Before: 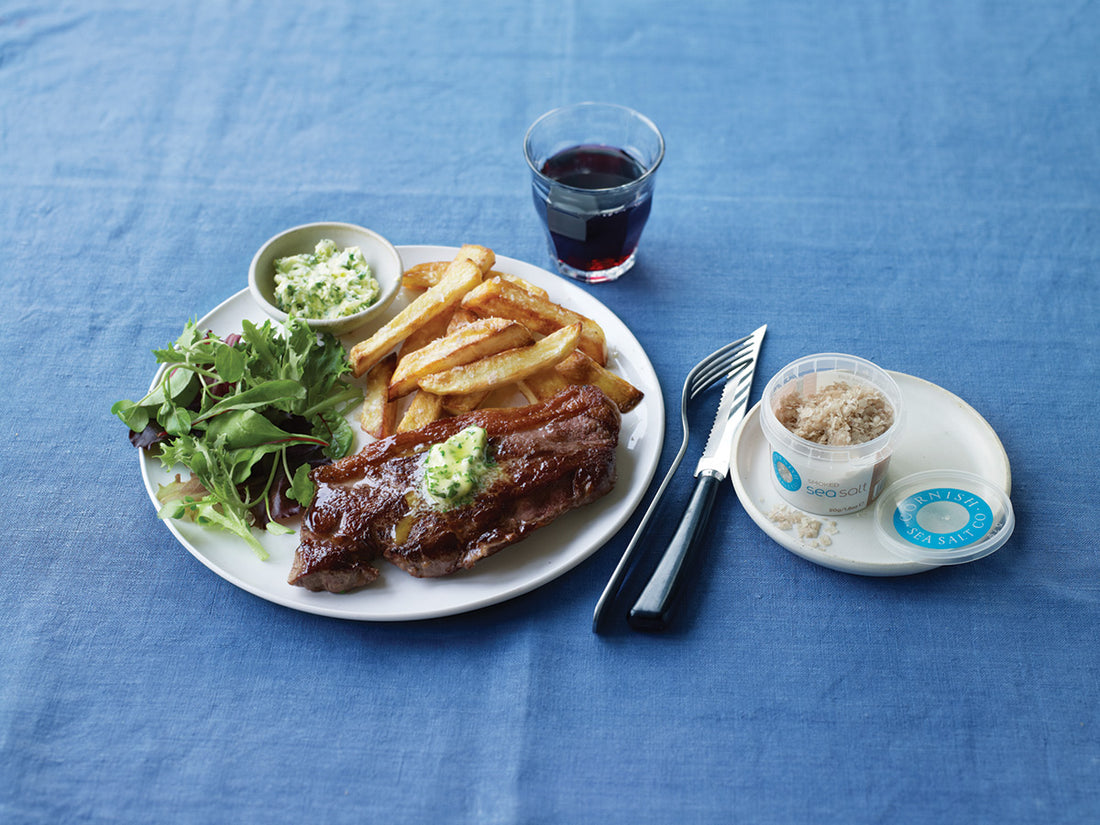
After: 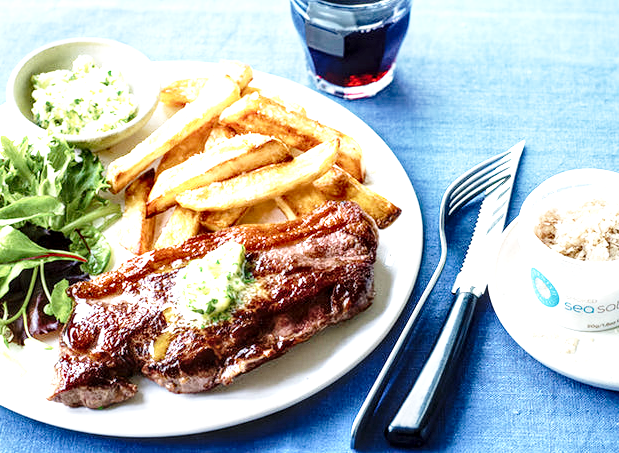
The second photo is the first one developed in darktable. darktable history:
base curve: curves: ch0 [(0, 0) (0.028, 0.03) (0.121, 0.232) (0.46, 0.748) (0.859, 0.968) (1, 1)], preserve colors none
crop and rotate: left 22.011%, top 22.383%, right 21.64%, bottom 22.591%
local contrast: highlights 60%, shadows 59%, detail 160%
exposure: black level correction 0, exposure 1.095 EV, compensate exposure bias true, compensate highlight preservation false
